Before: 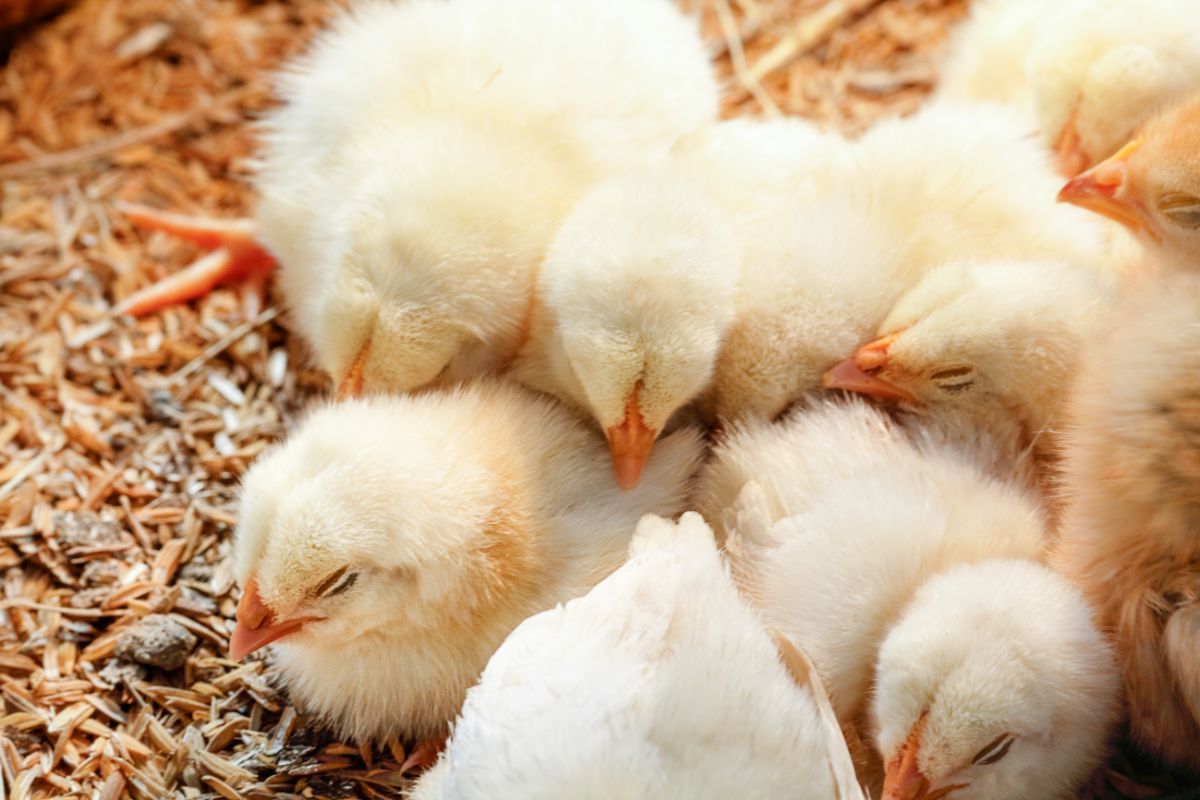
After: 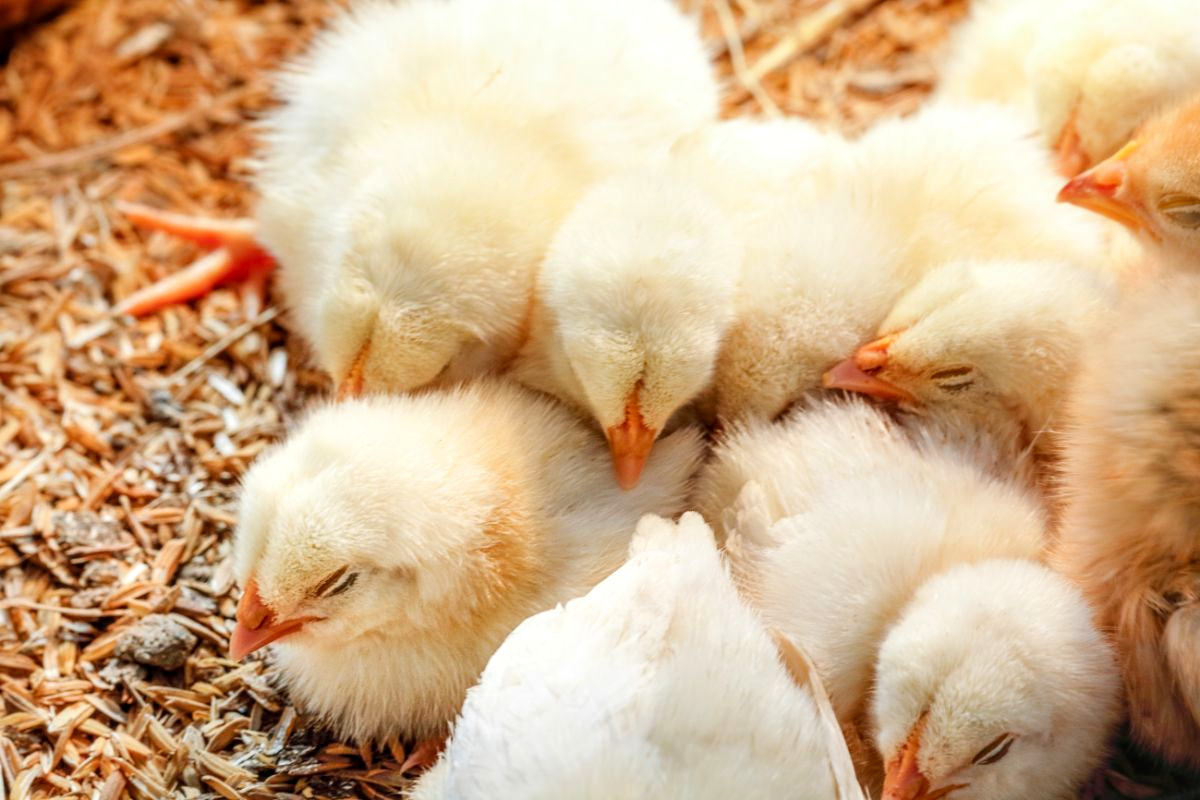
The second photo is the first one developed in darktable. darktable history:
contrast brightness saturation: contrast 0.032, brightness 0.063, saturation 0.126
local contrast: on, module defaults
